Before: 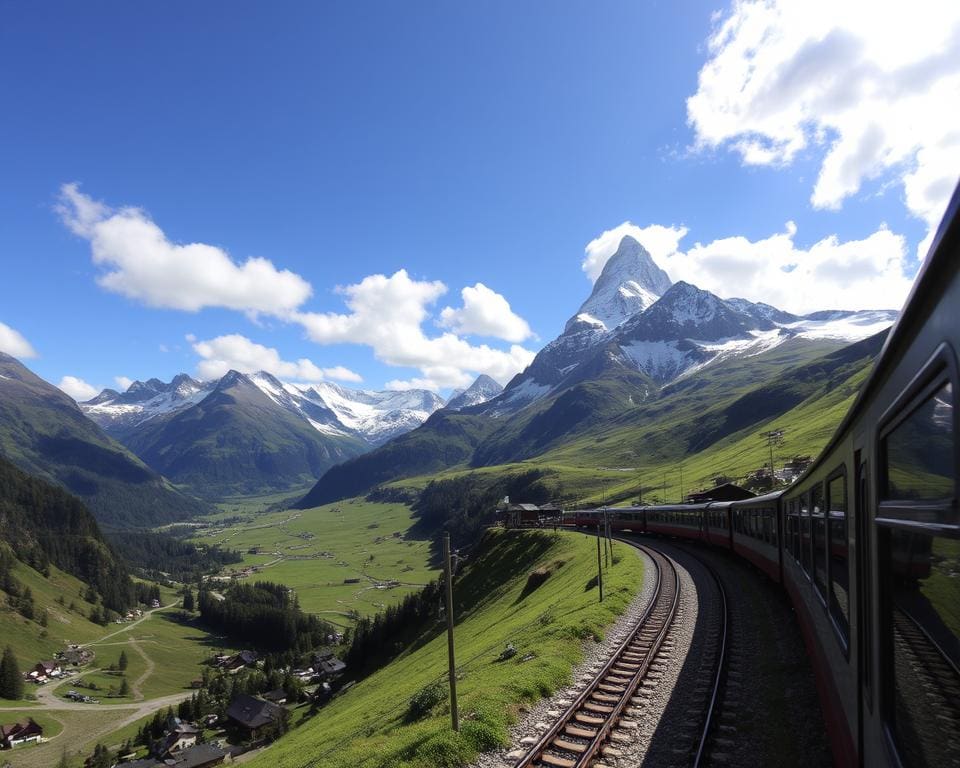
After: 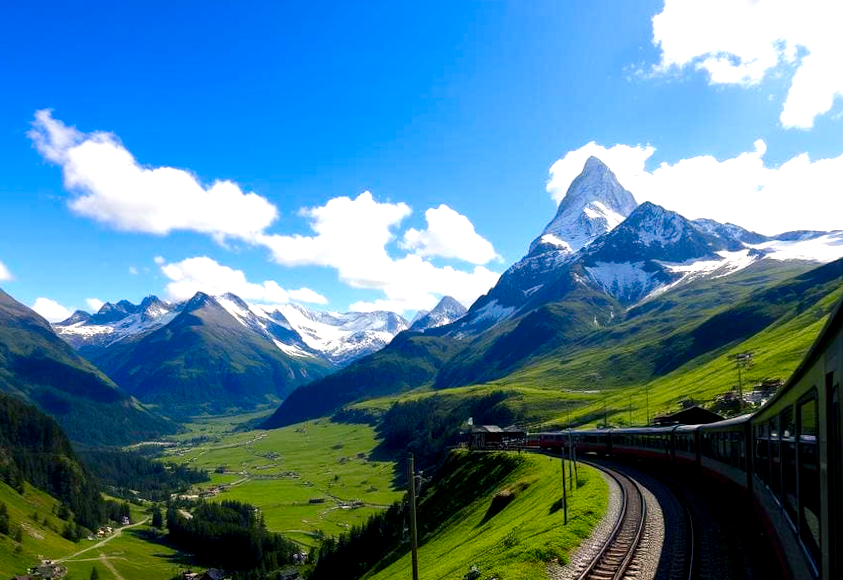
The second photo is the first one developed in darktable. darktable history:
contrast brightness saturation: saturation 0.5
local contrast: highlights 61%, shadows 106%, detail 107%, midtone range 0.529
color balance rgb: shadows lift › chroma 2.79%, shadows lift › hue 190.66°, power › hue 171.85°, highlights gain › chroma 2.16%, highlights gain › hue 75.26°, global offset › luminance -0.51%, perceptual saturation grading › highlights -33.8%, perceptual saturation grading › mid-tones 14.98%, perceptual saturation grading › shadows 48.43%, perceptual brilliance grading › highlights 15.68%, perceptual brilliance grading › mid-tones 6.62%, perceptual brilliance grading › shadows -14.98%, global vibrance 11.32%, contrast 5.05%
crop and rotate: left 2.425%, top 11.305%, right 9.6%, bottom 15.08%
rotate and perspective: lens shift (horizontal) -0.055, automatic cropping off
tone equalizer: on, module defaults
